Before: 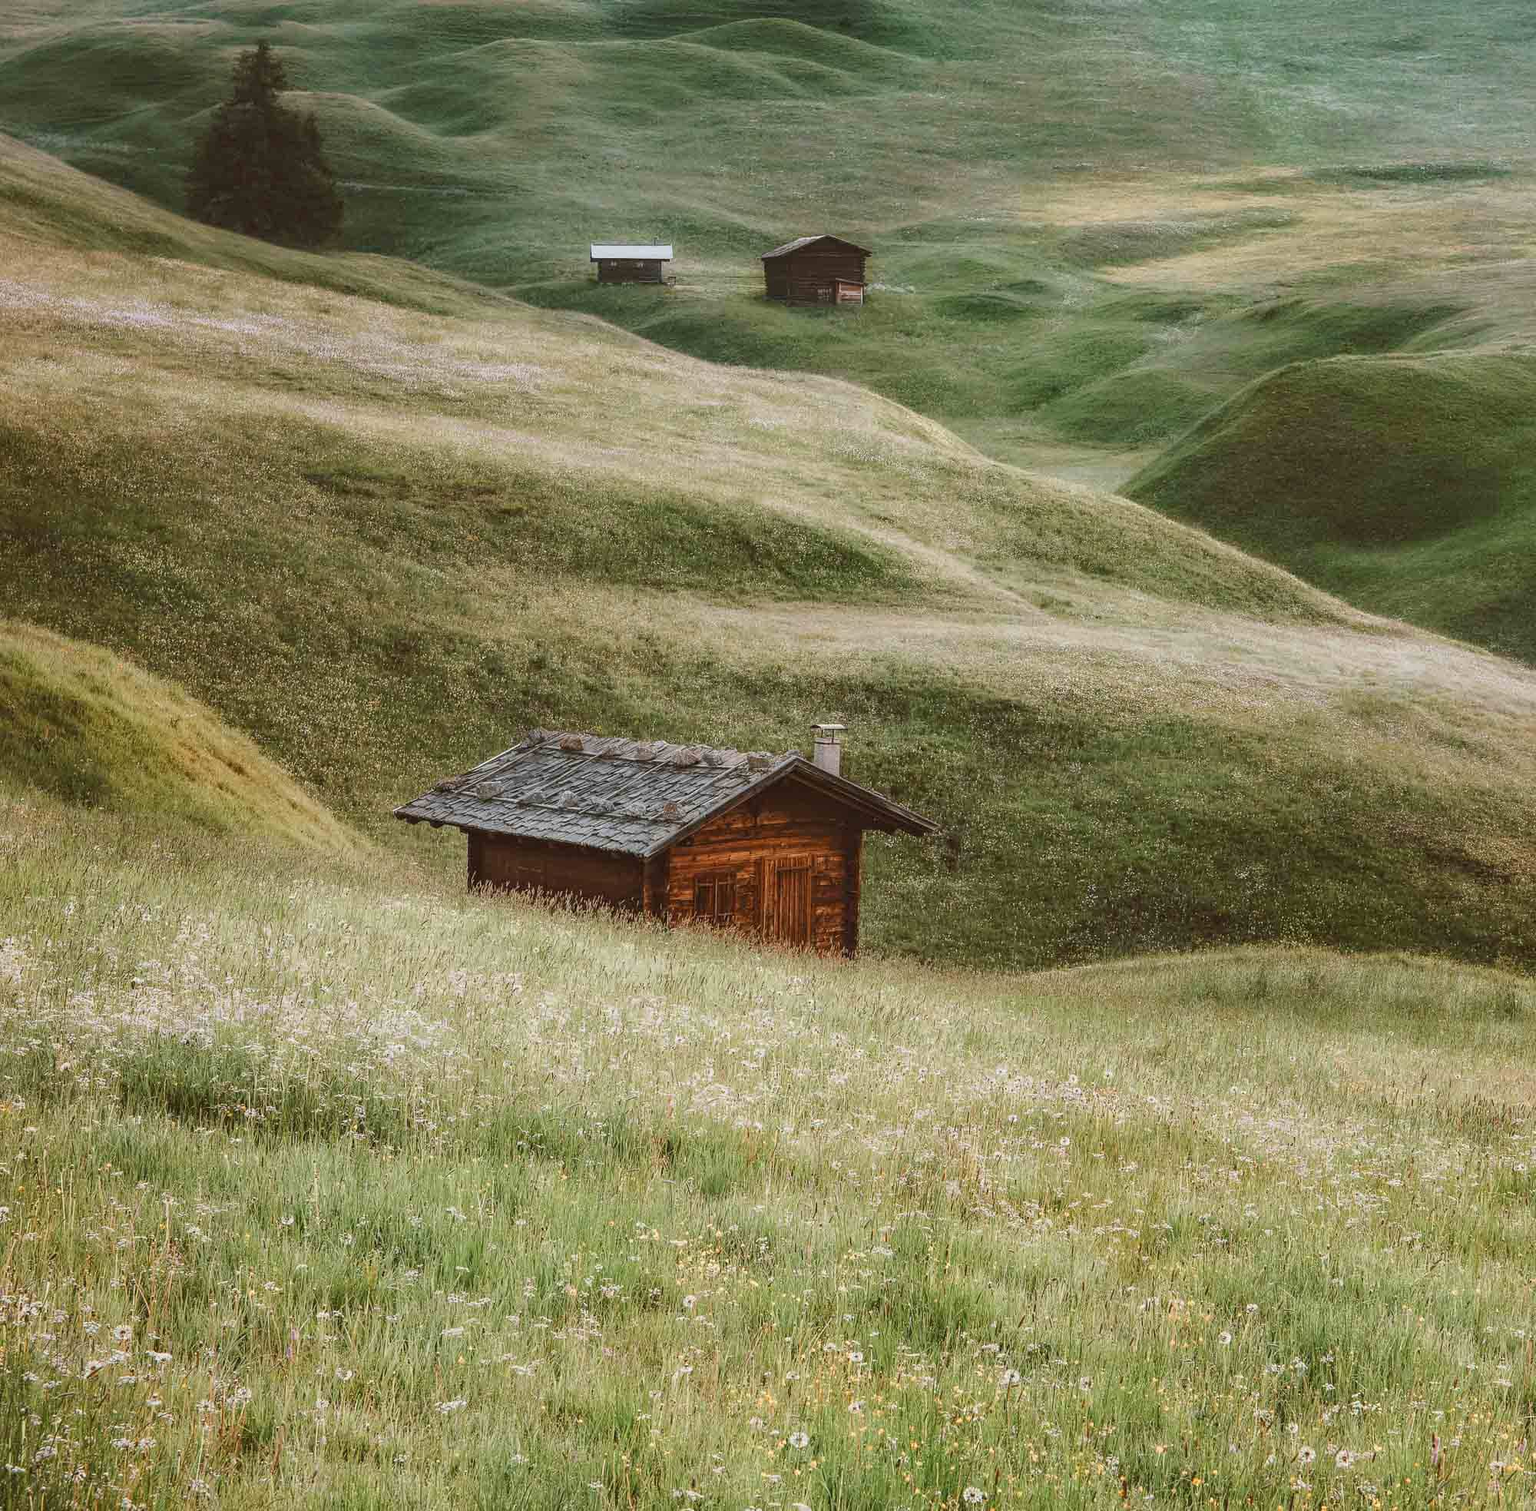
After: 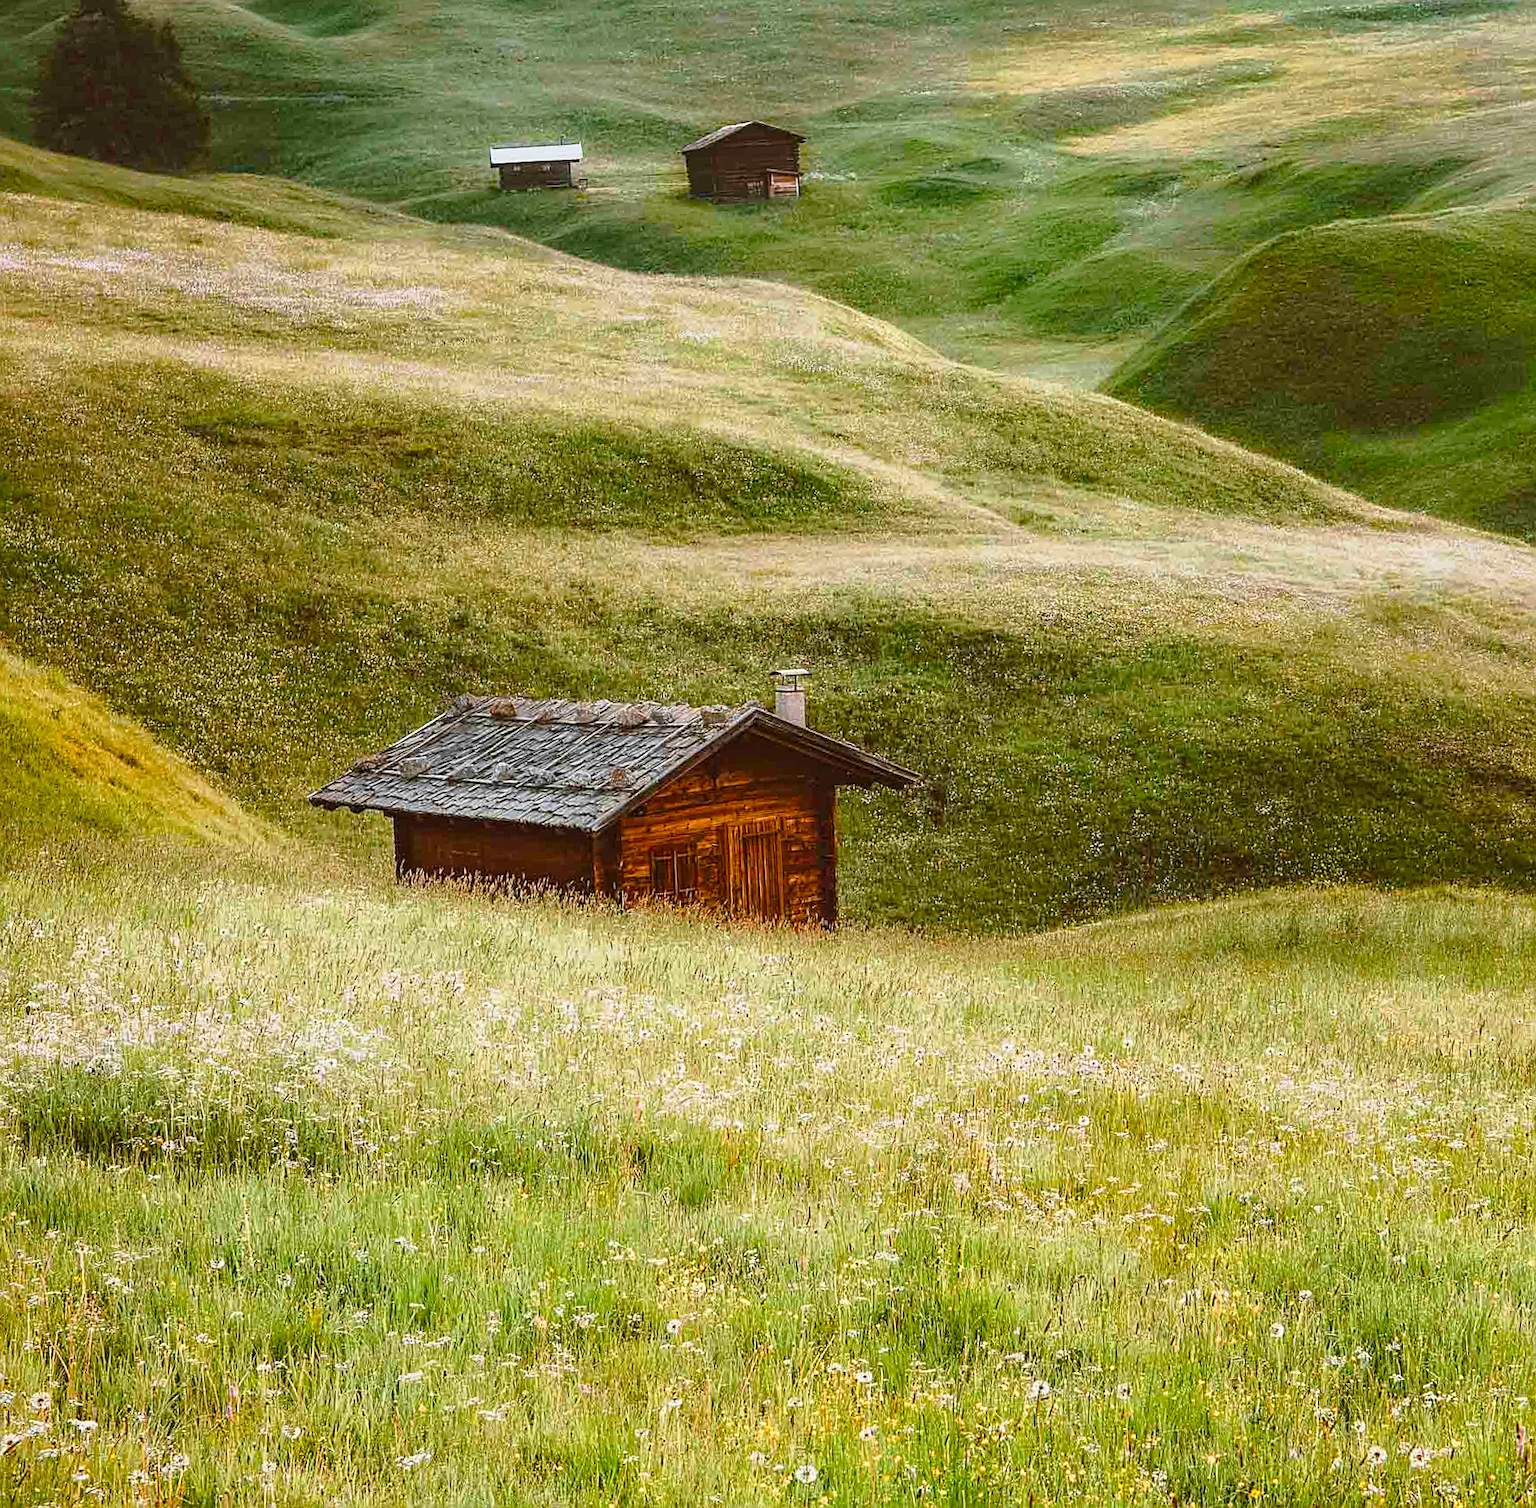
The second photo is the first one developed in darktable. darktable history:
tone curve: curves: ch0 [(0, 0) (0.058, 0.037) (0.214, 0.183) (0.304, 0.288) (0.561, 0.554) (0.687, 0.677) (0.768, 0.768) (0.858, 0.861) (0.987, 0.945)]; ch1 [(0, 0) (0.172, 0.123) (0.312, 0.296) (0.432, 0.448) (0.471, 0.469) (0.502, 0.5) (0.521, 0.505) (0.565, 0.569) (0.663, 0.663) (0.703, 0.721) (0.857, 0.917) (1, 1)]; ch2 [(0, 0) (0.411, 0.424) (0.485, 0.497) (0.502, 0.5) (0.517, 0.511) (0.556, 0.562) (0.626, 0.594) (0.709, 0.661) (1, 1)], preserve colors none
color balance rgb: power › hue 329.24°, linear chroma grading › shadows 10.195%, linear chroma grading › highlights 9.471%, linear chroma grading › global chroma 14.931%, linear chroma grading › mid-tones 14.931%, perceptual saturation grading › global saturation 14.691%, perceptual brilliance grading › global brilliance 10.606%
sharpen: on, module defaults
crop and rotate: angle 3.55°, left 5.527%, top 5.695%
